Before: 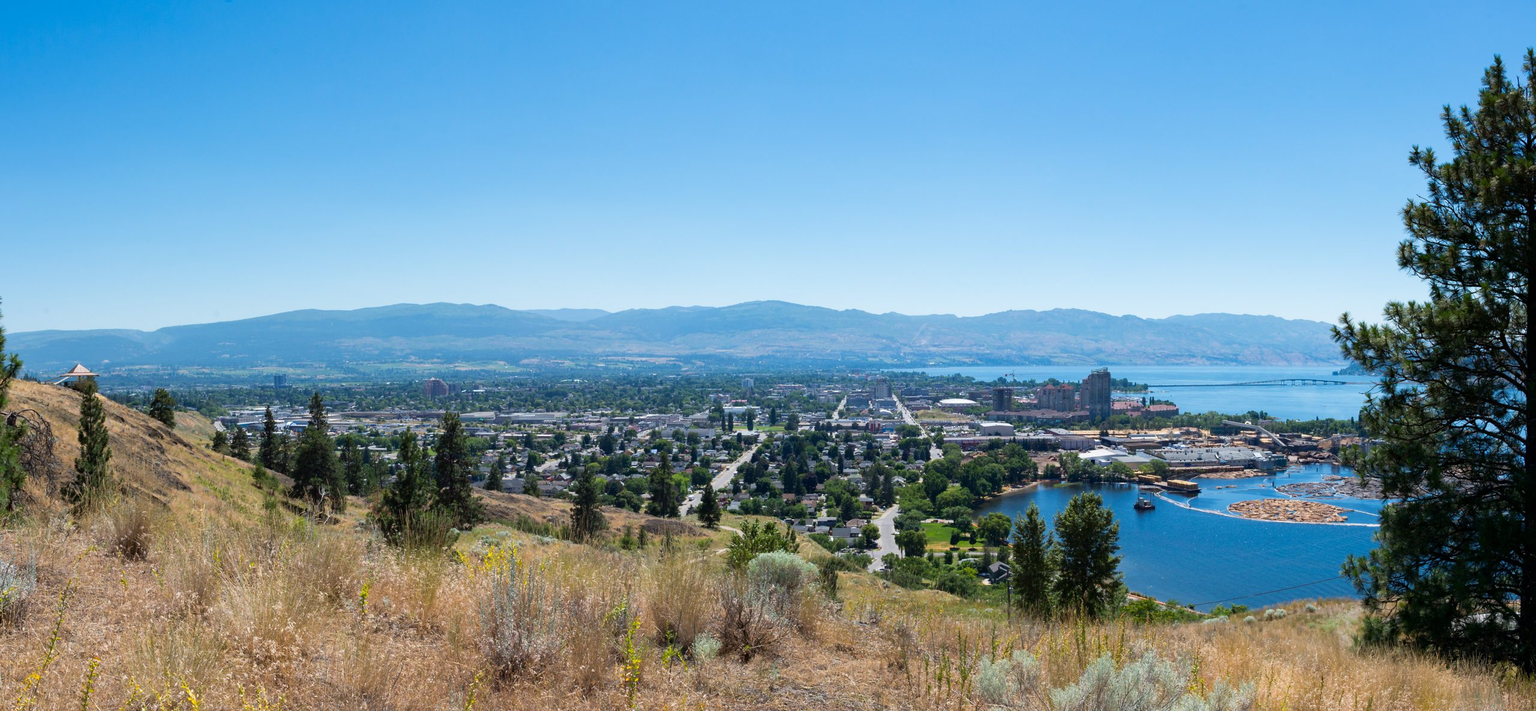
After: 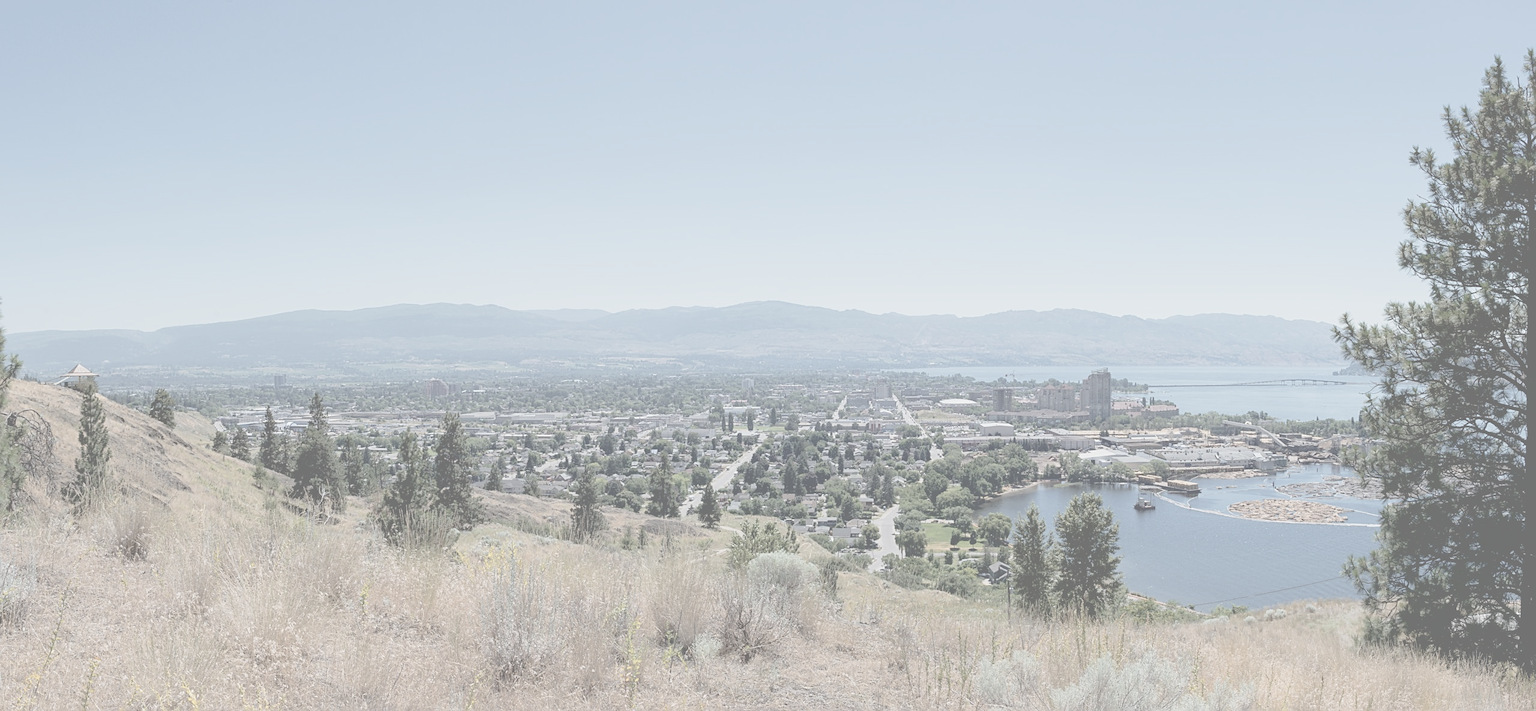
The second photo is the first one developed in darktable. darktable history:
exposure: black level correction 0.007, exposure 0.159 EV, compensate highlight preservation false
sharpen: on, module defaults
contrast brightness saturation: contrast -0.32, brightness 0.75, saturation -0.78
